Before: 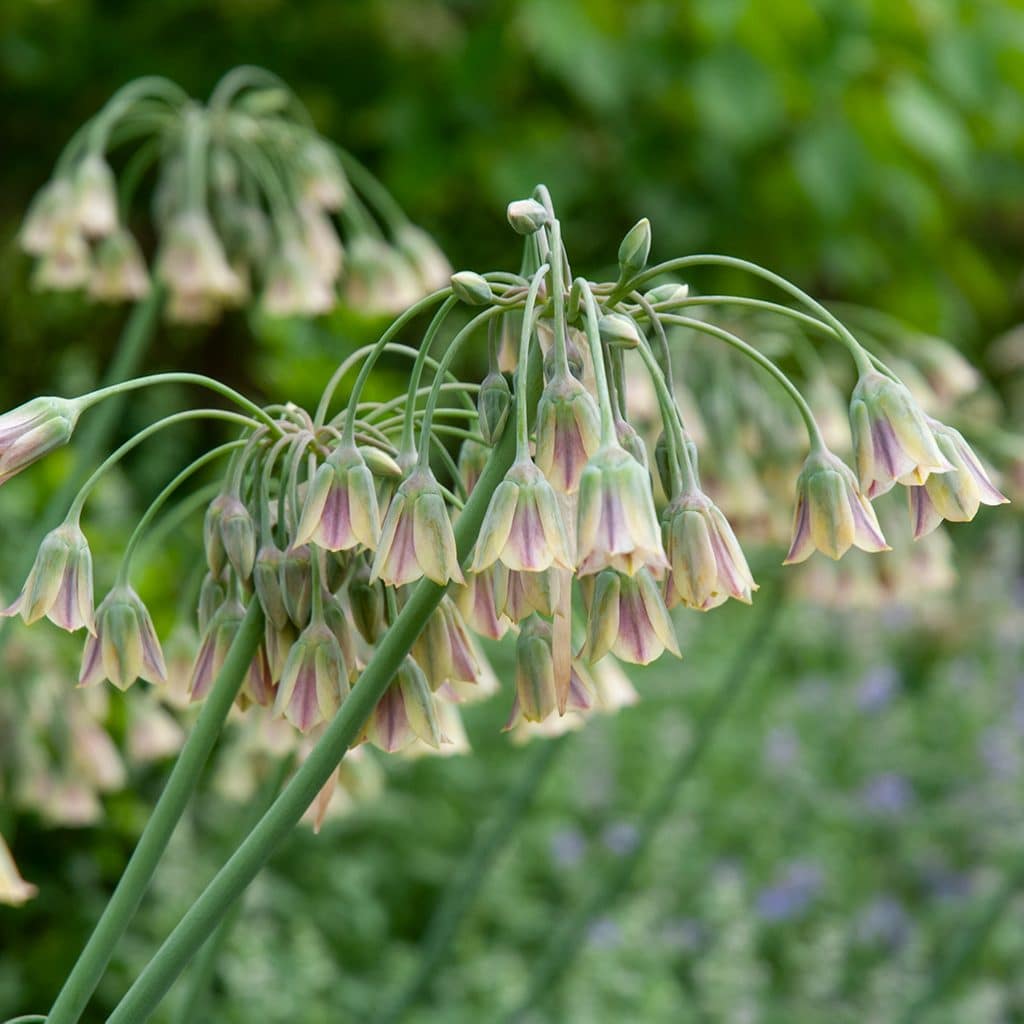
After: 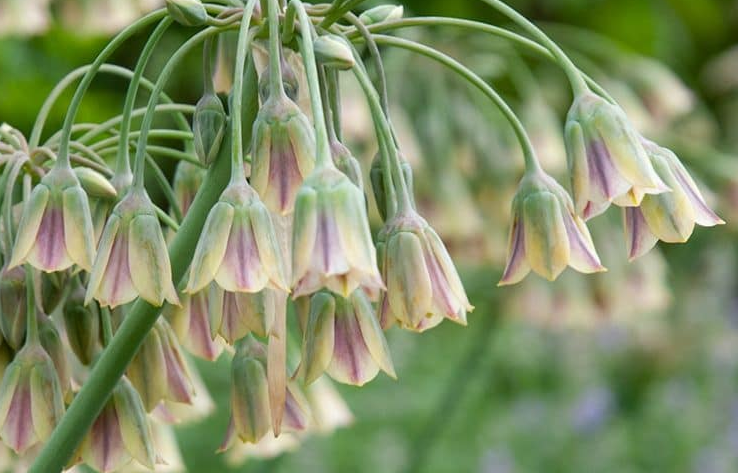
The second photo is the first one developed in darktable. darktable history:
crop and rotate: left 27.904%, top 27.289%, bottom 26.489%
